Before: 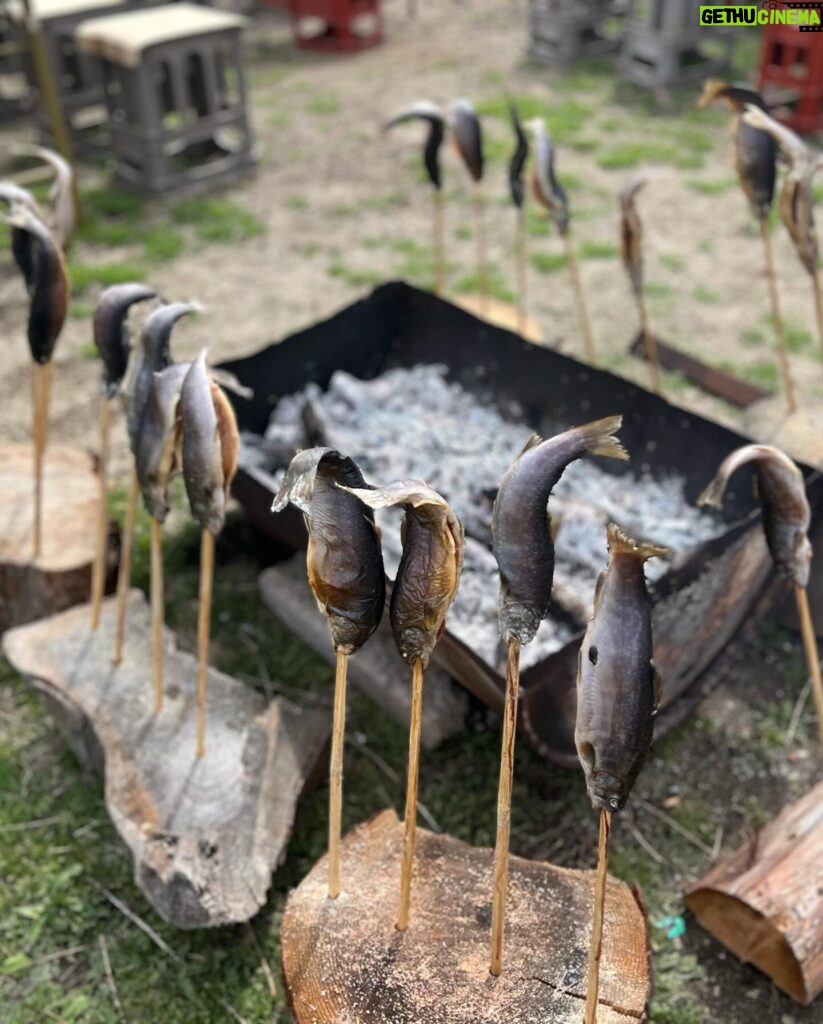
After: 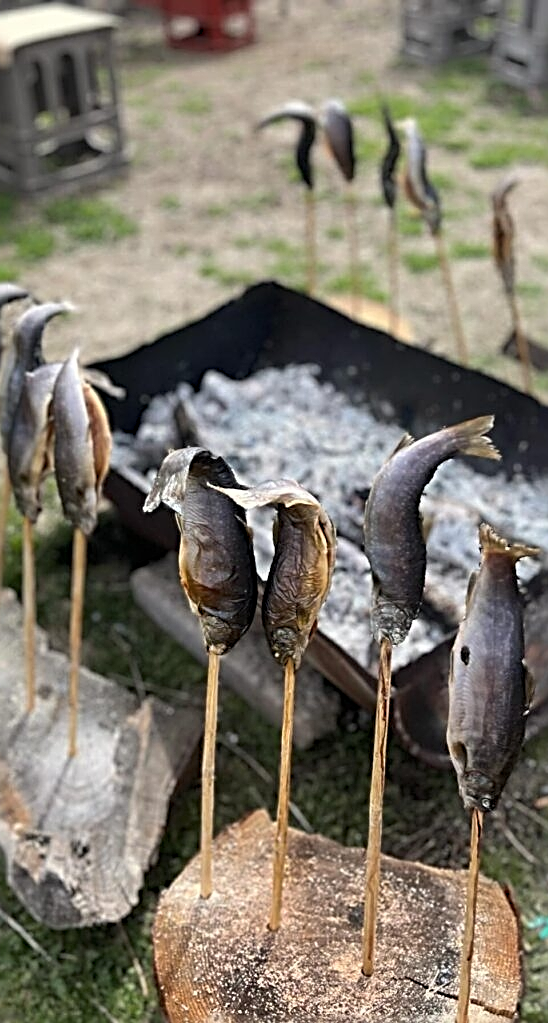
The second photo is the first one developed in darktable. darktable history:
levels: white 99.92%
sharpen: radius 3.042, amount 0.772
shadows and highlights: soften with gaussian
crop and rotate: left 15.616%, right 17.798%
